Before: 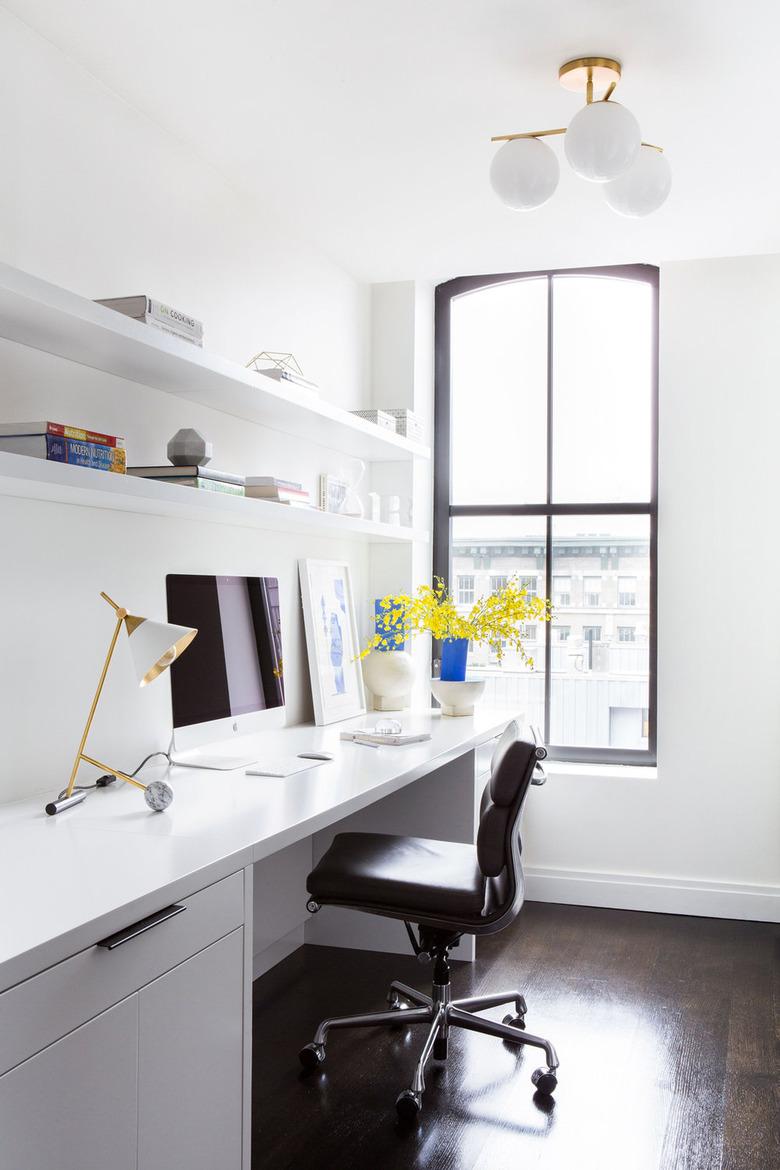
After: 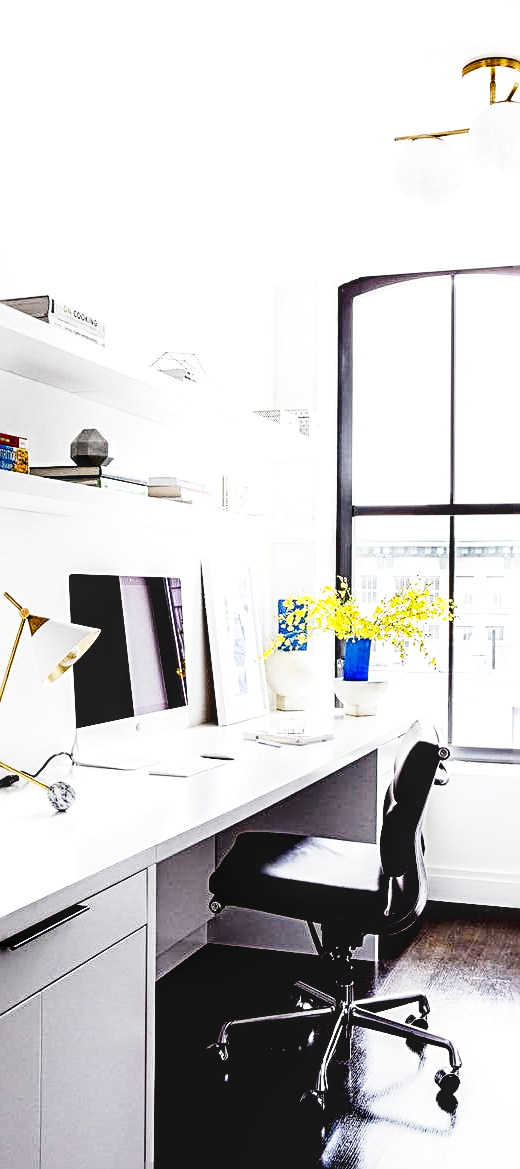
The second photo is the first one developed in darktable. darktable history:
crop and rotate: left 12.457%, right 20.866%
base curve: curves: ch0 [(0, 0) (0.028, 0.03) (0.121, 0.232) (0.46, 0.748) (0.859, 0.968) (1, 1)], preserve colors none
local contrast: on, module defaults
exposure: black level correction 0.056, exposure -0.034 EV, compensate exposure bias true, compensate highlight preservation false
sharpen: radius 2.583, amount 0.698
shadows and highlights: radius 125.81, shadows 30.41, highlights -30.91, low approximation 0.01, soften with gaussian
tone equalizer: -8 EV -0.763 EV, -7 EV -0.722 EV, -6 EV -0.561 EV, -5 EV -0.366 EV, -3 EV 0.378 EV, -2 EV 0.6 EV, -1 EV 0.68 EV, +0 EV 0.757 EV, edges refinement/feathering 500, mask exposure compensation -1.57 EV, preserve details no
